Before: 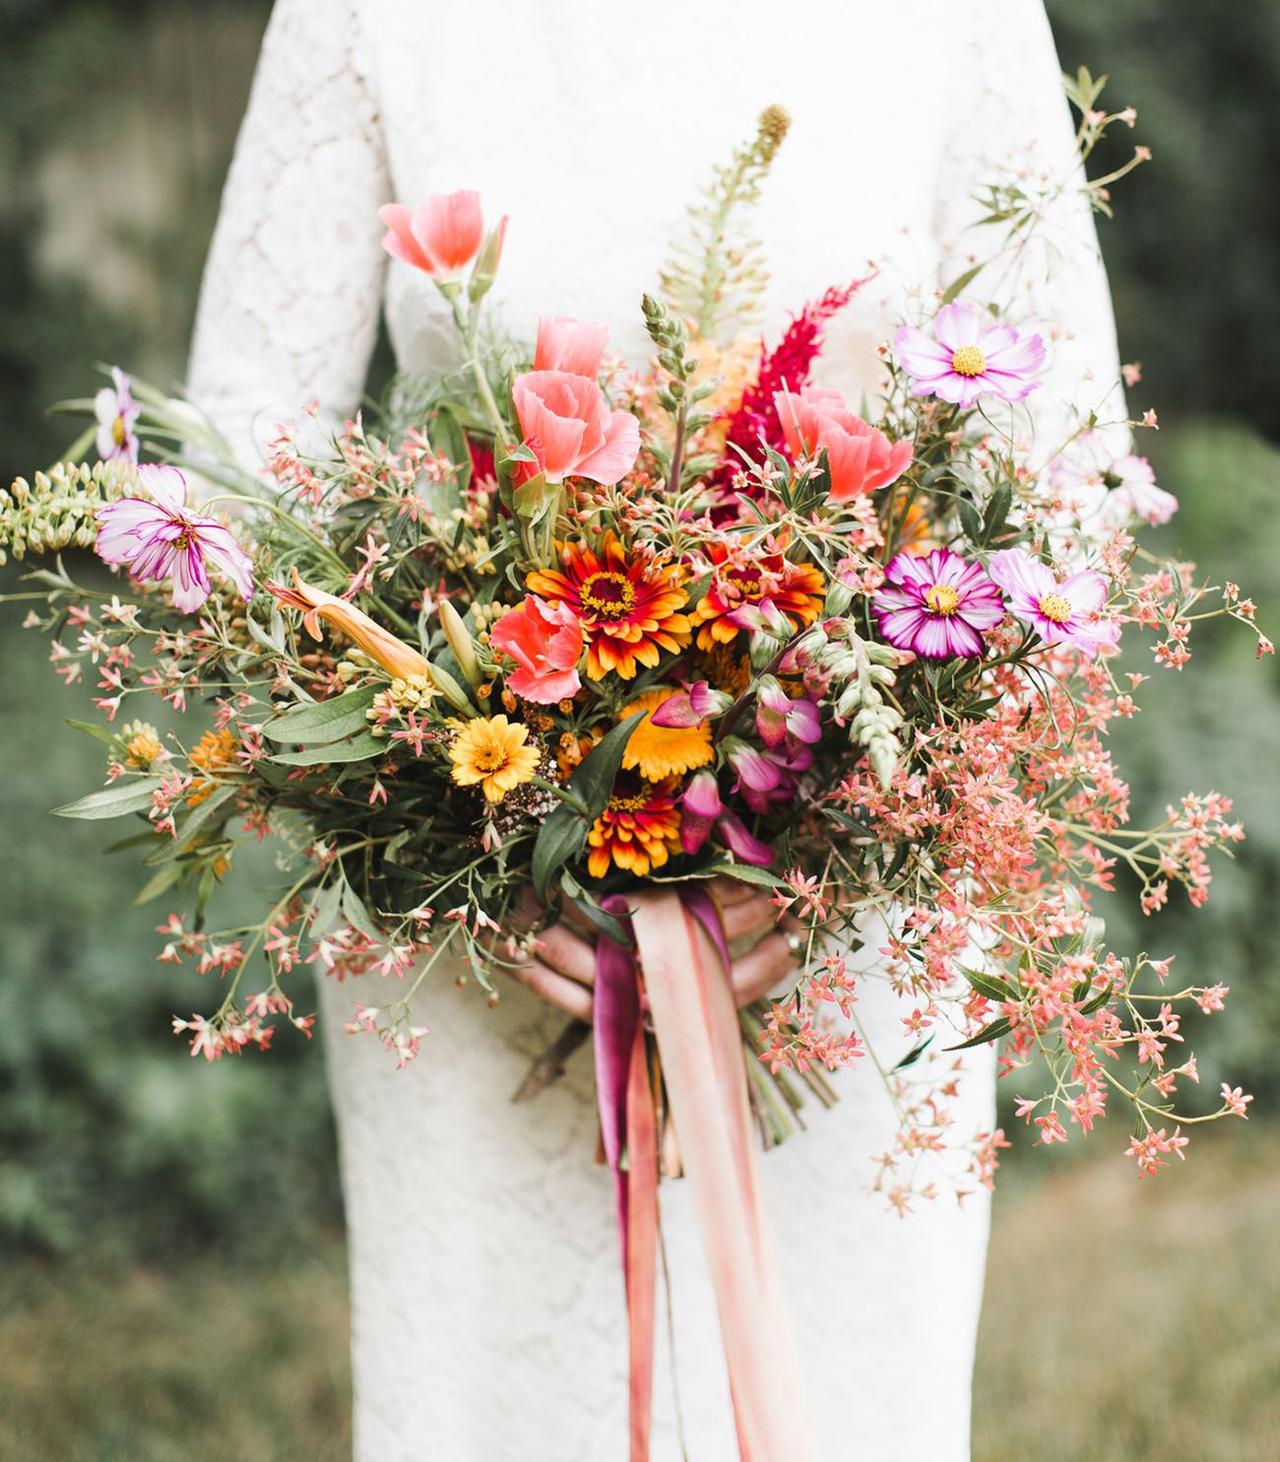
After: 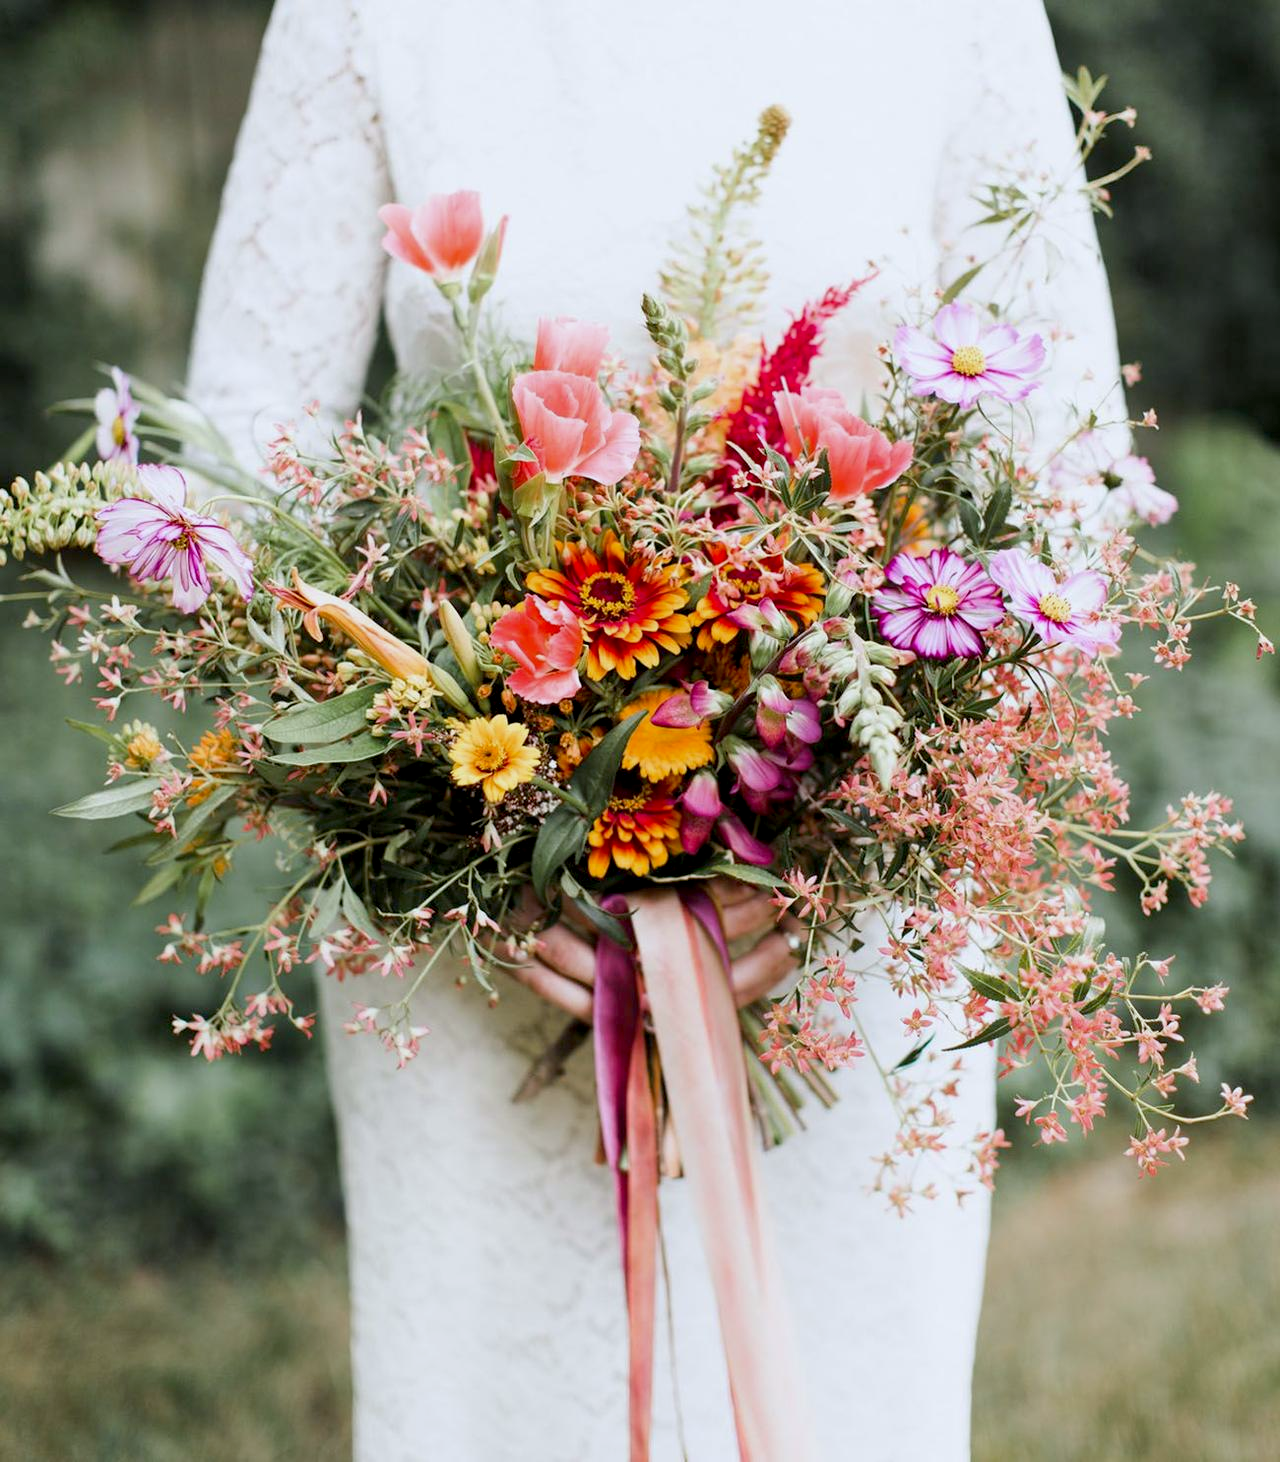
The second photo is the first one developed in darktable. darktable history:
exposure: black level correction 0.009, exposure -0.159 EV, compensate highlight preservation false
white balance: red 0.974, blue 1.044
